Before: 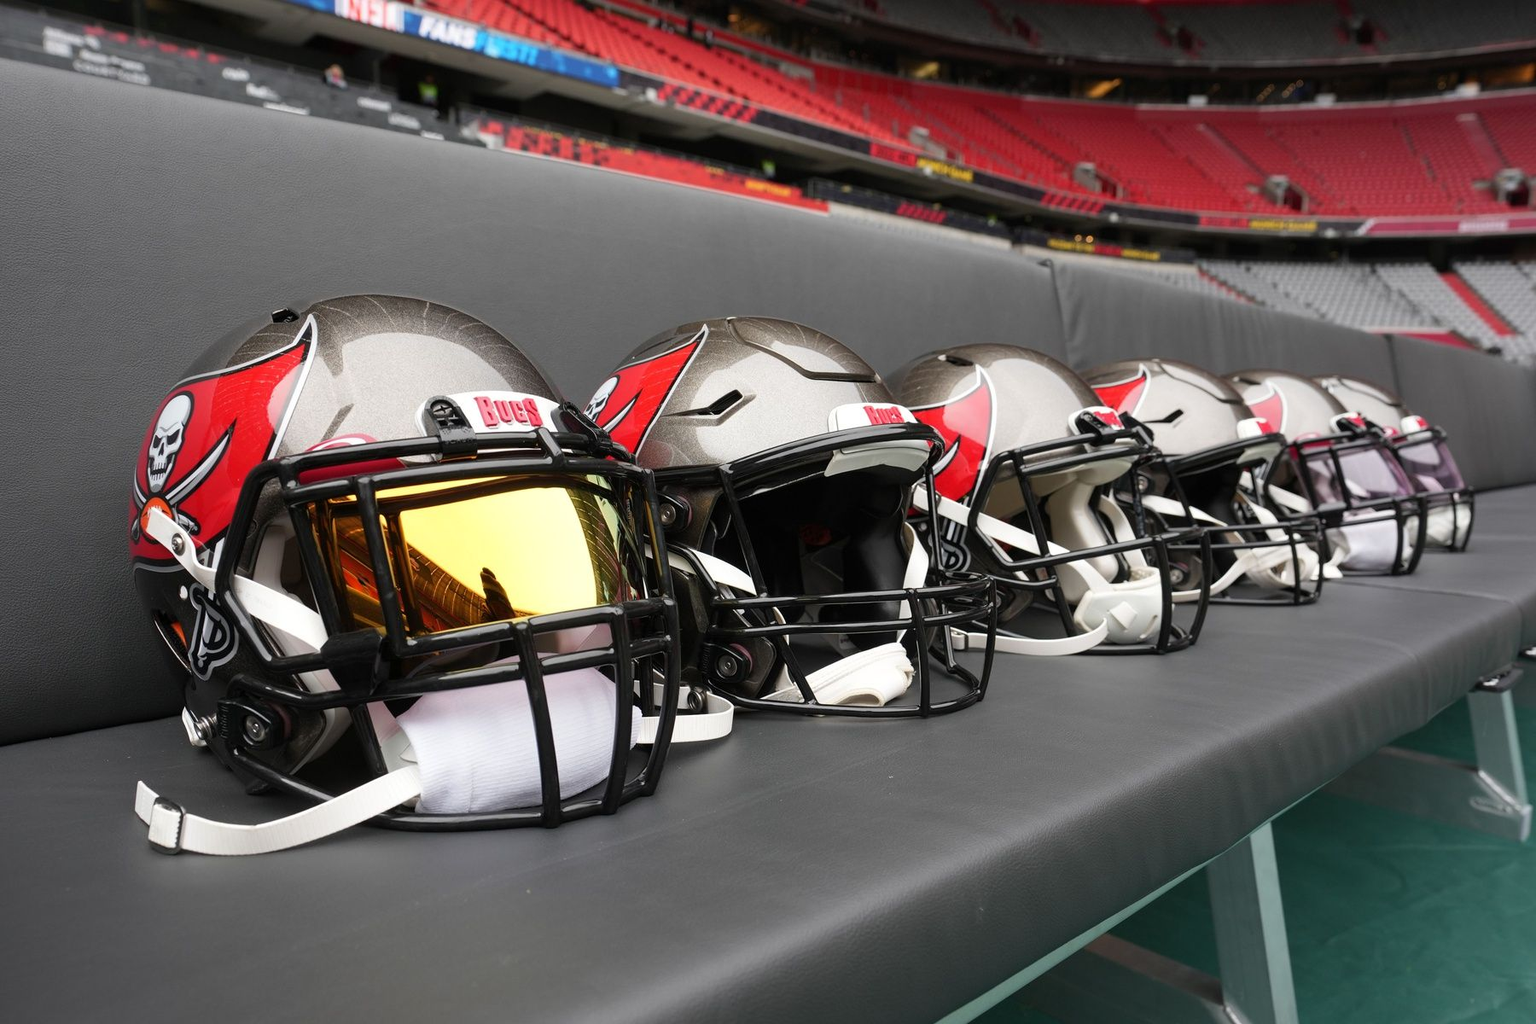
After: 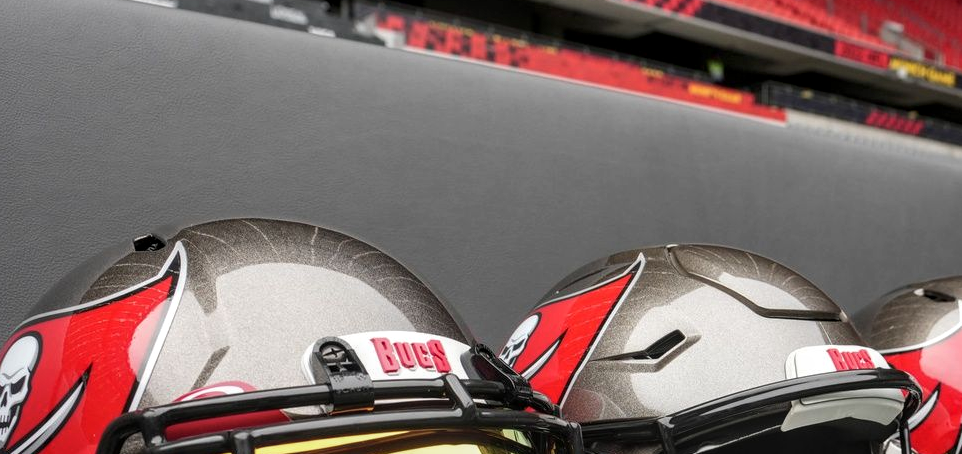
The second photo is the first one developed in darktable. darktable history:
local contrast: on, module defaults
crop: left 10.282%, top 10.624%, right 36.243%, bottom 51.535%
